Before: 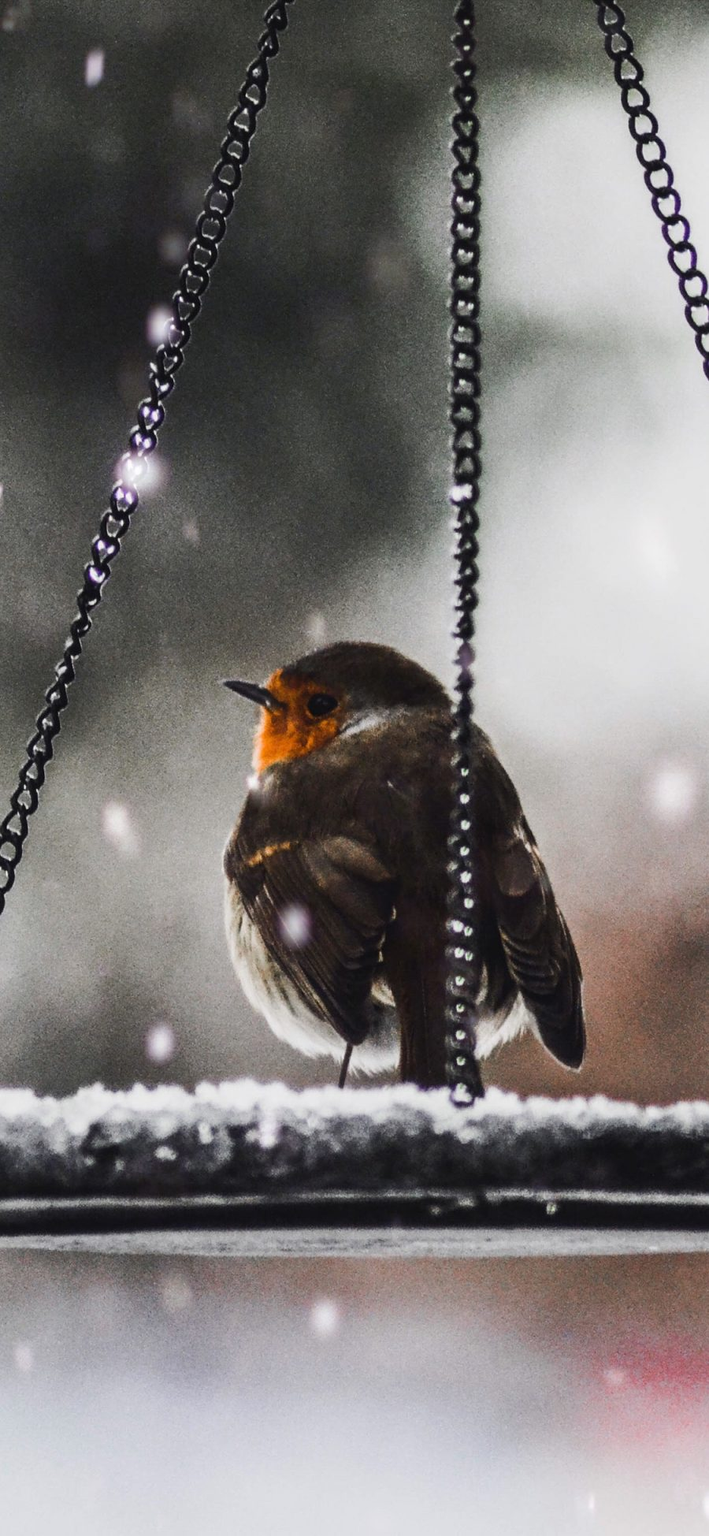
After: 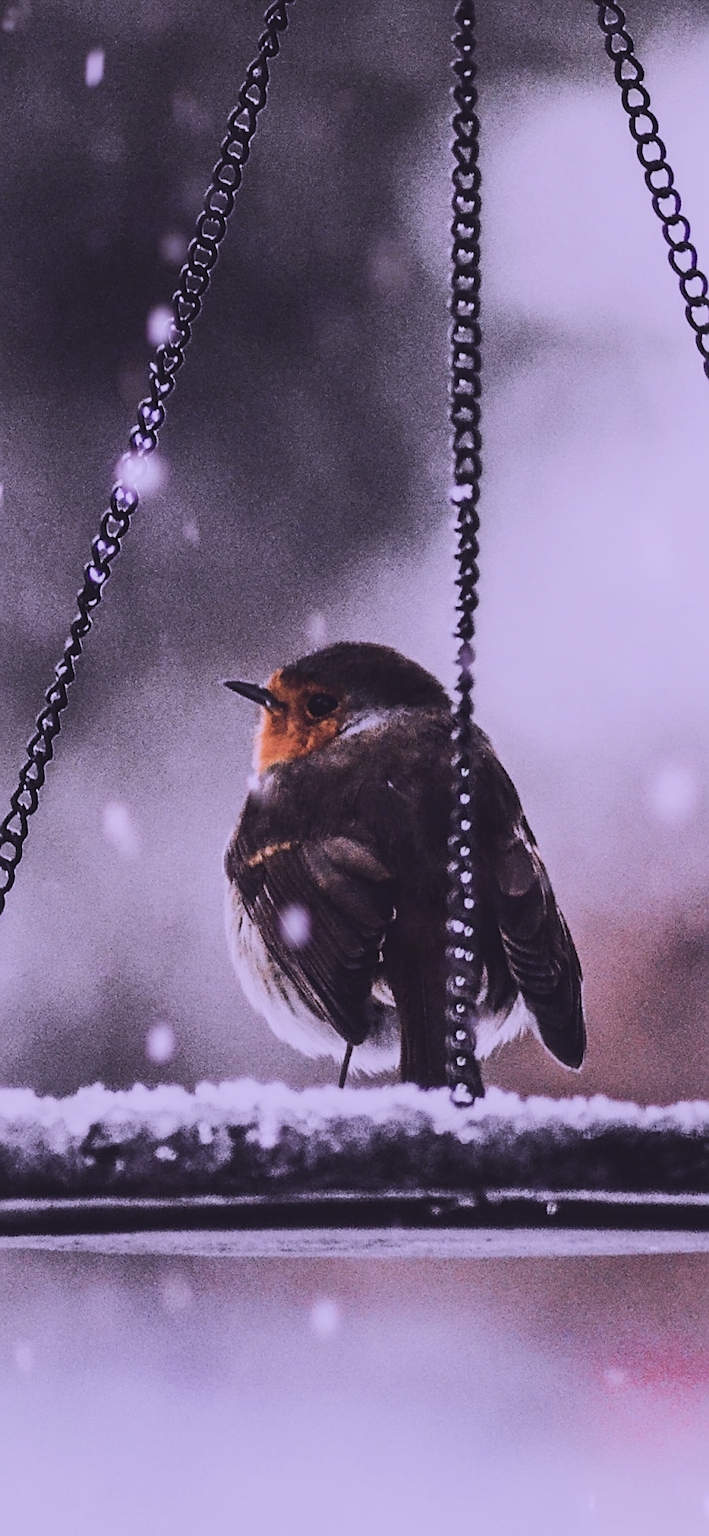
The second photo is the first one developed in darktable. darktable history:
sharpen: on, module defaults
contrast brightness saturation: contrast 0.11, saturation -0.17
tone equalizer: on, module defaults
color calibration: output R [1.107, -0.012, -0.003, 0], output B [0, 0, 1.308, 0], illuminant custom, x 0.389, y 0.387, temperature 3838.64 K
filmic rgb: black relative exposure -7.65 EV, white relative exposure 4.56 EV, hardness 3.61
color balance: mode lift, gamma, gain (sRGB), lift [1, 0.99, 1.01, 0.992], gamma [1, 1.037, 0.974, 0.963]
exposure: black level correction -0.015, compensate highlight preservation false
